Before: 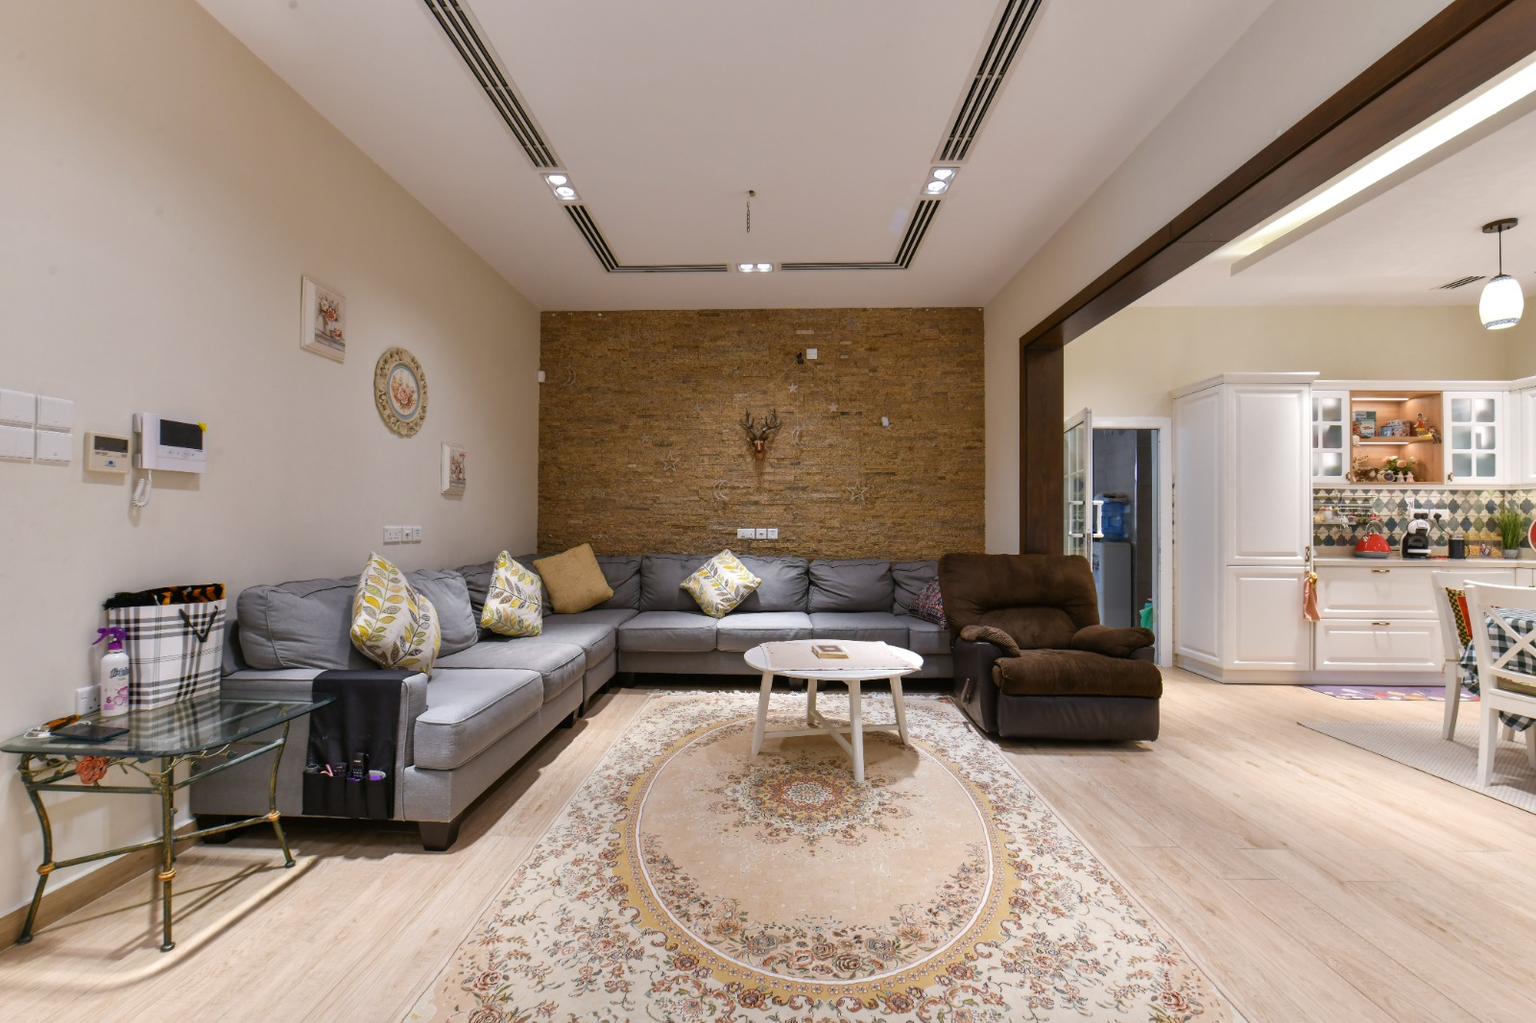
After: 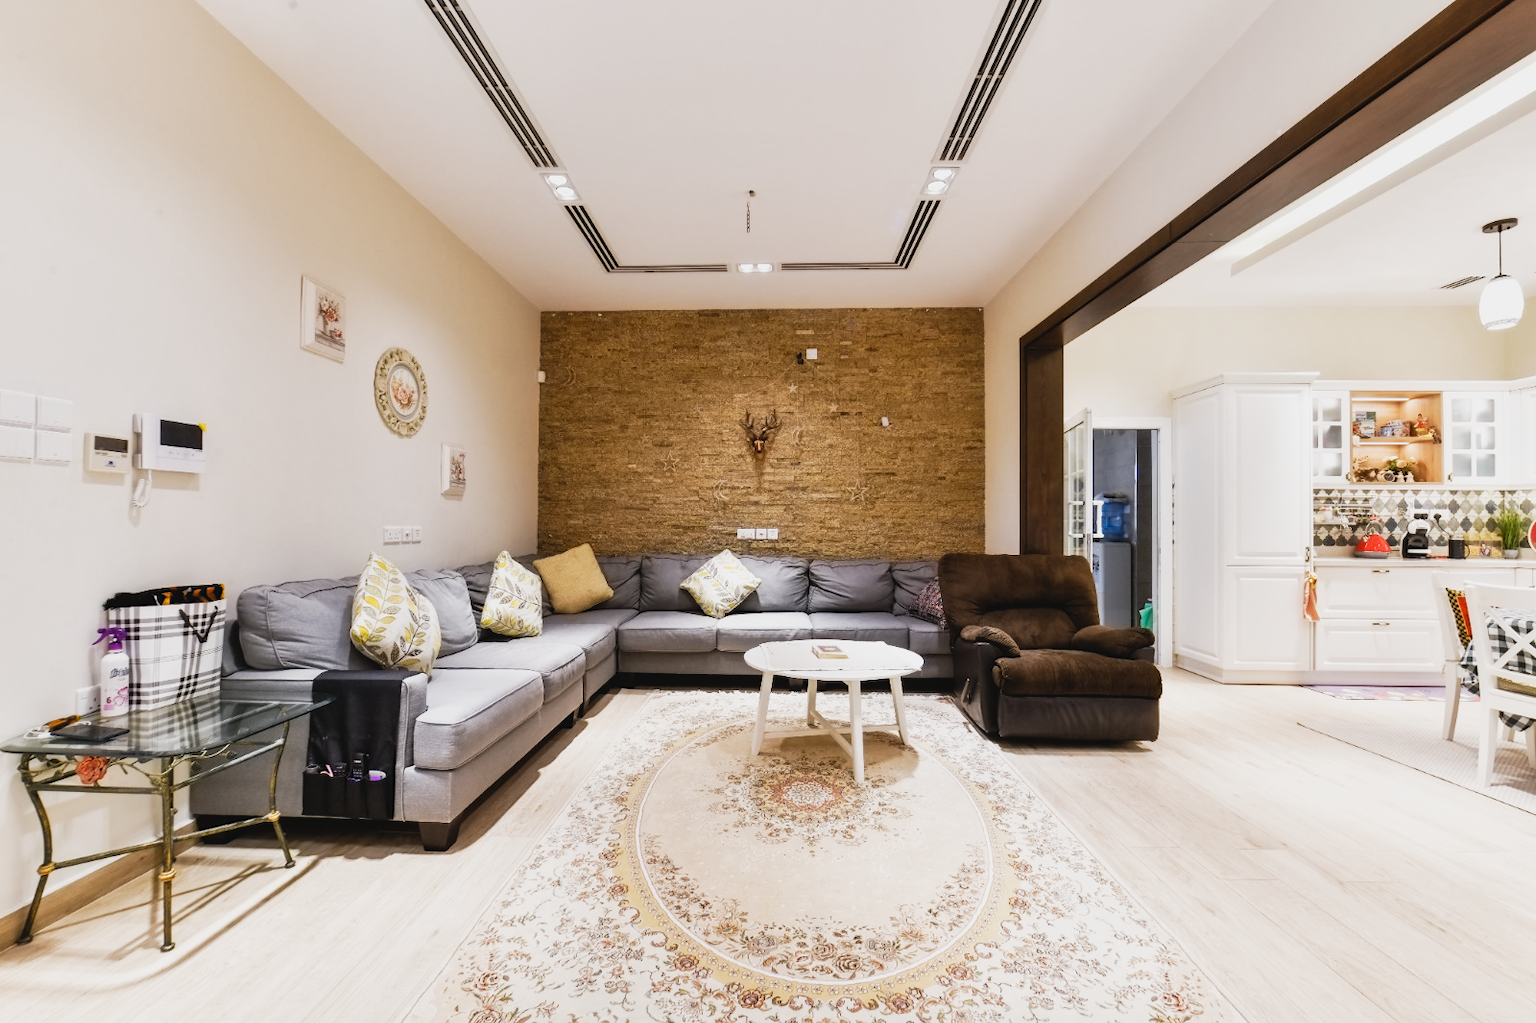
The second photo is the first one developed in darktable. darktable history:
contrast equalizer: octaves 7, y [[0.5 ×6], [0.5 ×6], [0.5 ×6], [0 ×6], [0, 0.039, 0.251, 0.29, 0.293, 0.292]]
tone curve: curves: ch0 [(0, 0.038) (0.193, 0.212) (0.461, 0.502) (0.629, 0.731) (0.838, 0.916) (1, 0.967)]; ch1 [(0, 0) (0.35, 0.356) (0.45, 0.453) (0.504, 0.503) (0.532, 0.524) (0.558, 0.559) (0.735, 0.762) (1, 1)]; ch2 [(0, 0) (0.281, 0.266) (0.456, 0.469) (0.5, 0.5) (0.533, 0.545) (0.606, 0.607) (0.646, 0.654) (1, 1)], preserve colors none
exposure: black level correction 0, exposure 0.498 EV, compensate exposure bias true, compensate highlight preservation false
filmic rgb: black relative exposure -7.65 EV, white relative exposure 4.56 EV, threshold 2.95 EV, hardness 3.61, preserve chrominance no, color science v5 (2021), enable highlight reconstruction true
